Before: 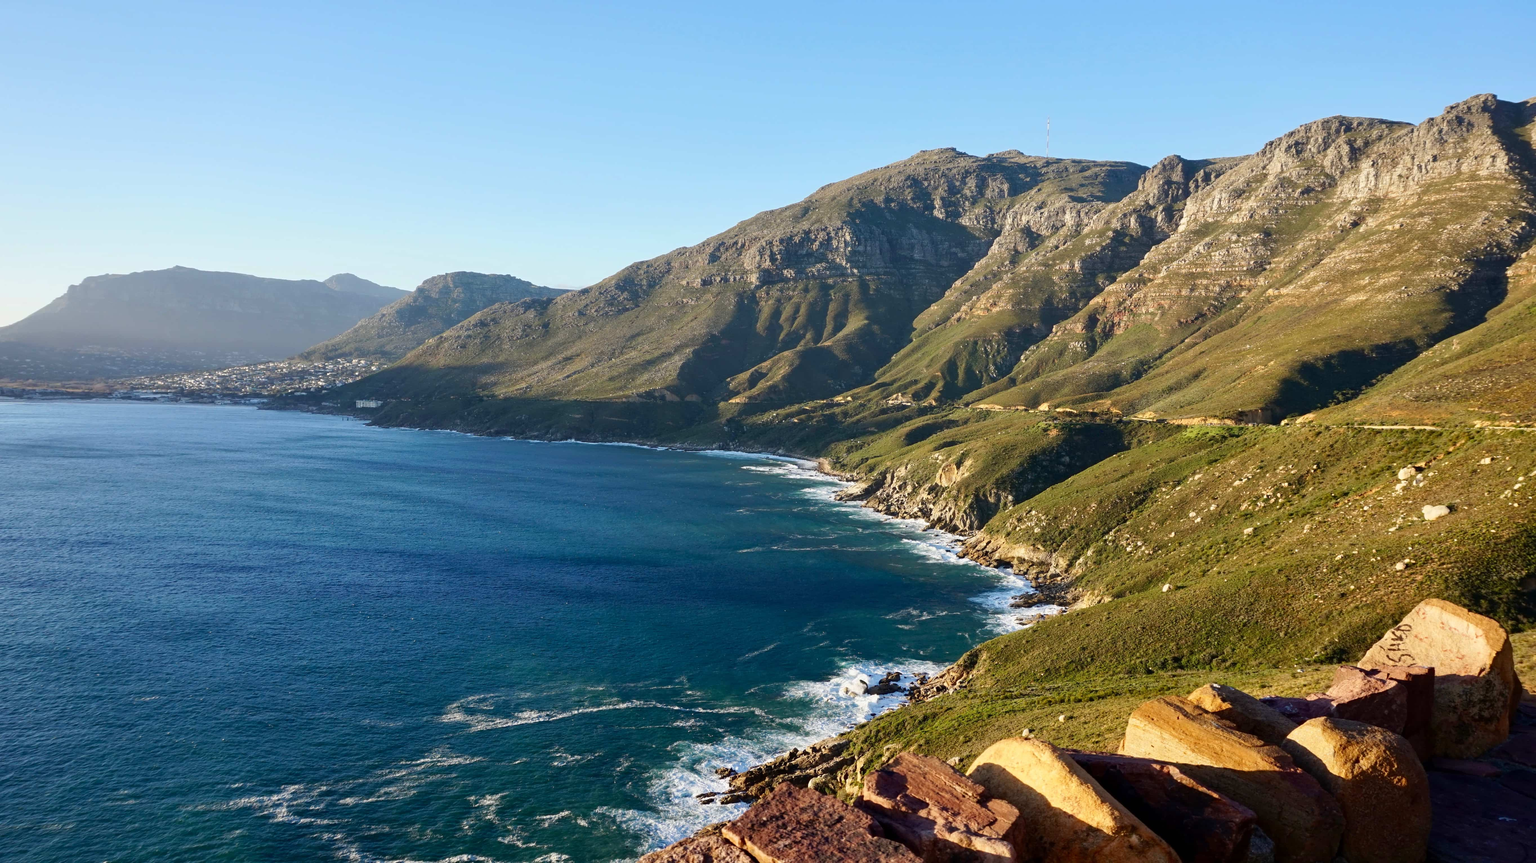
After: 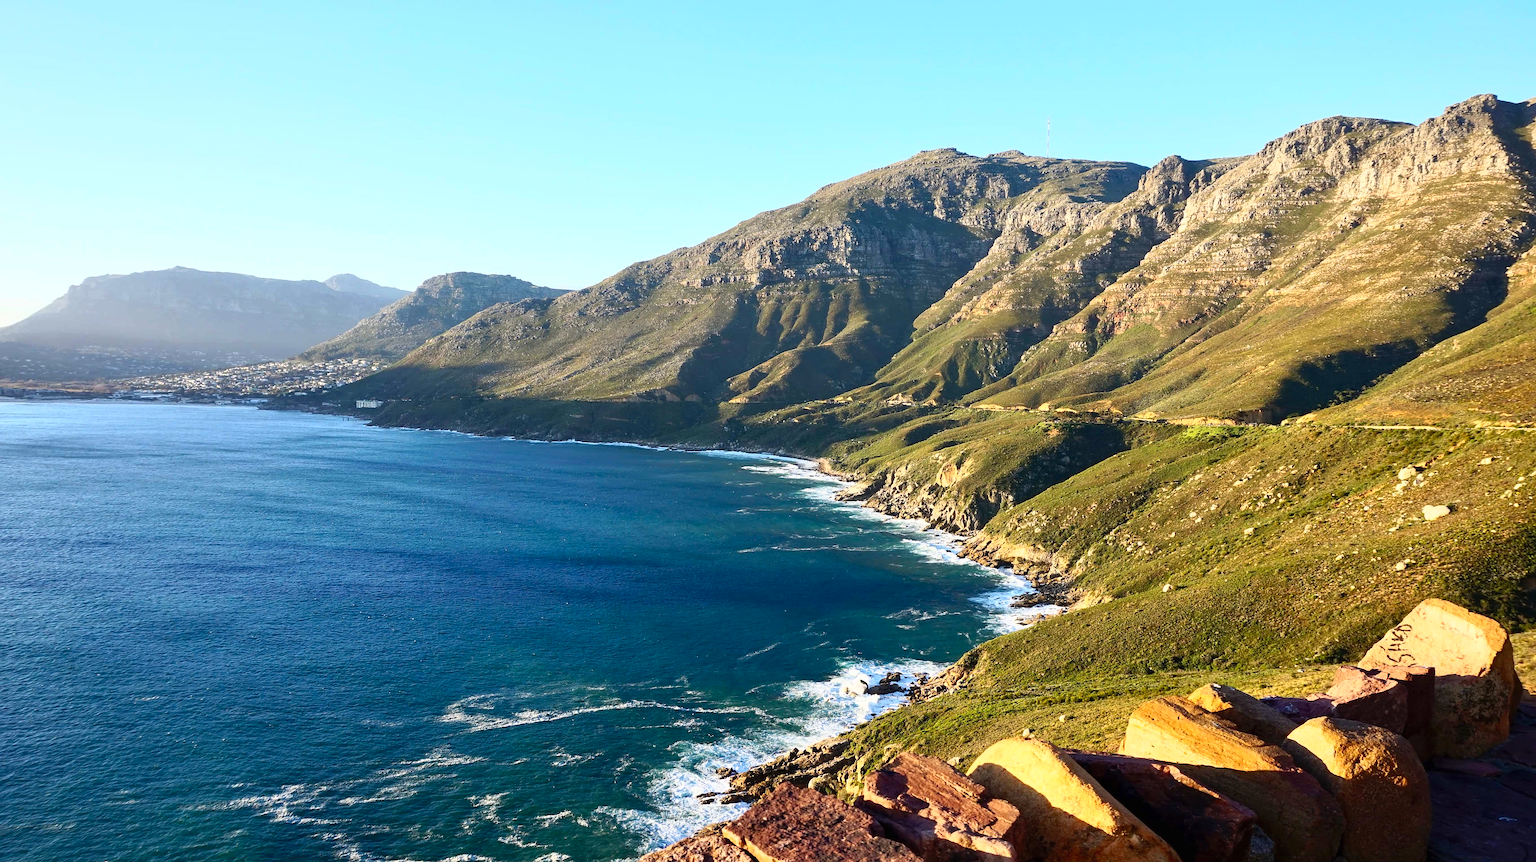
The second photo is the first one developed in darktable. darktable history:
contrast brightness saturation: contrast 0.2, brightness 0.16, saturation 0.22
base curve: curves: ch0 [(0, 0) (0.257, 0.25) (0.482, 0.586) (0.757, 0.871) (1, 1)]
sharpen: on, module defaults
